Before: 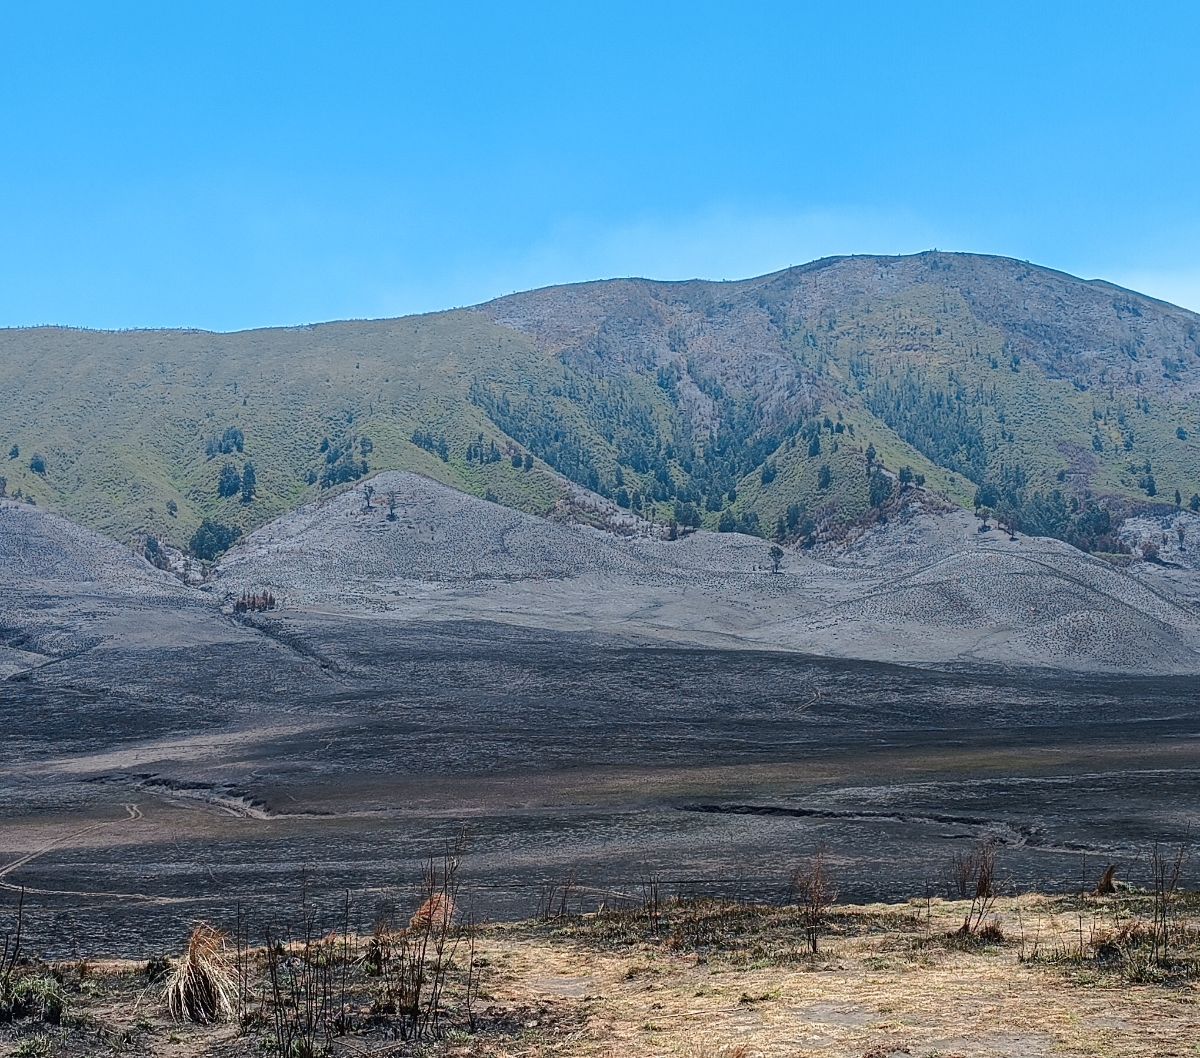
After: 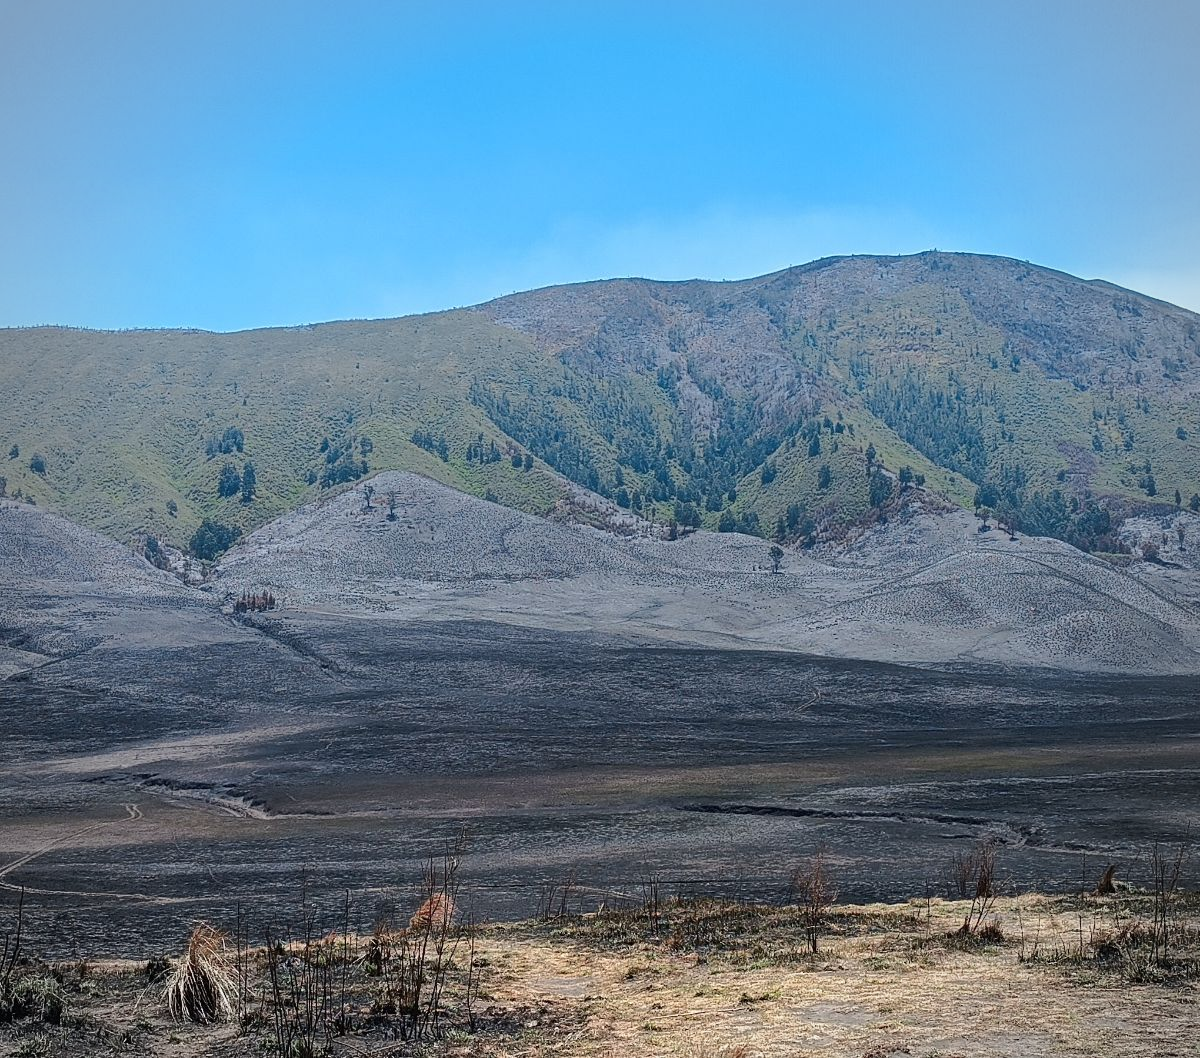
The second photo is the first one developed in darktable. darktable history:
vignetting: brightness -0.263, unbound false
